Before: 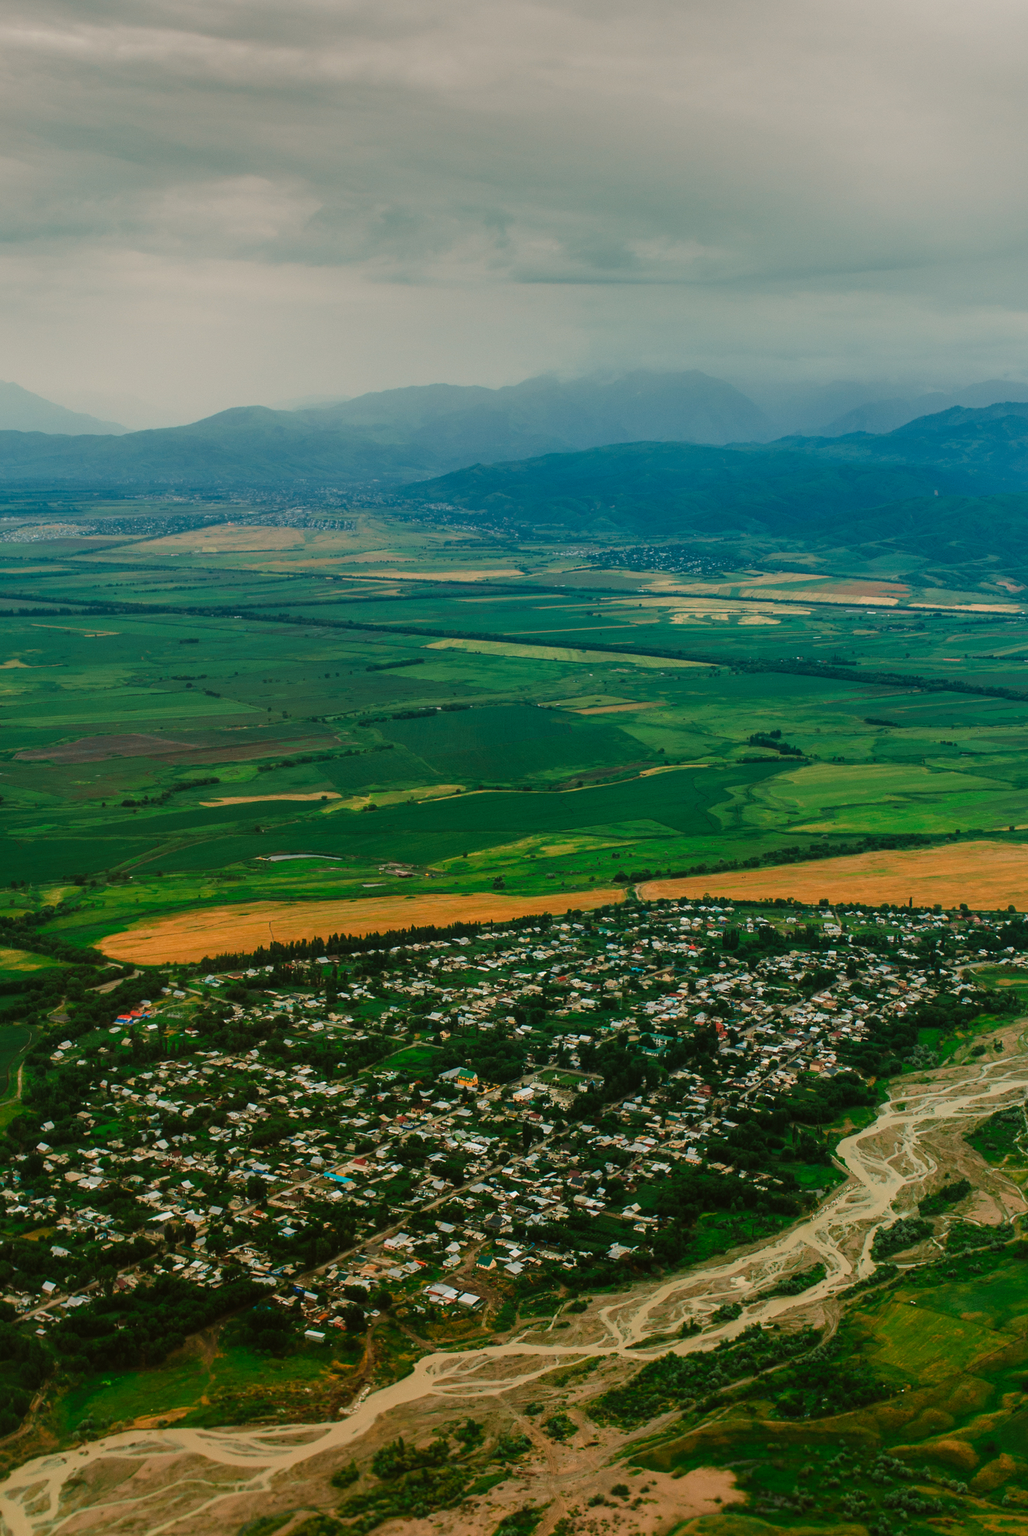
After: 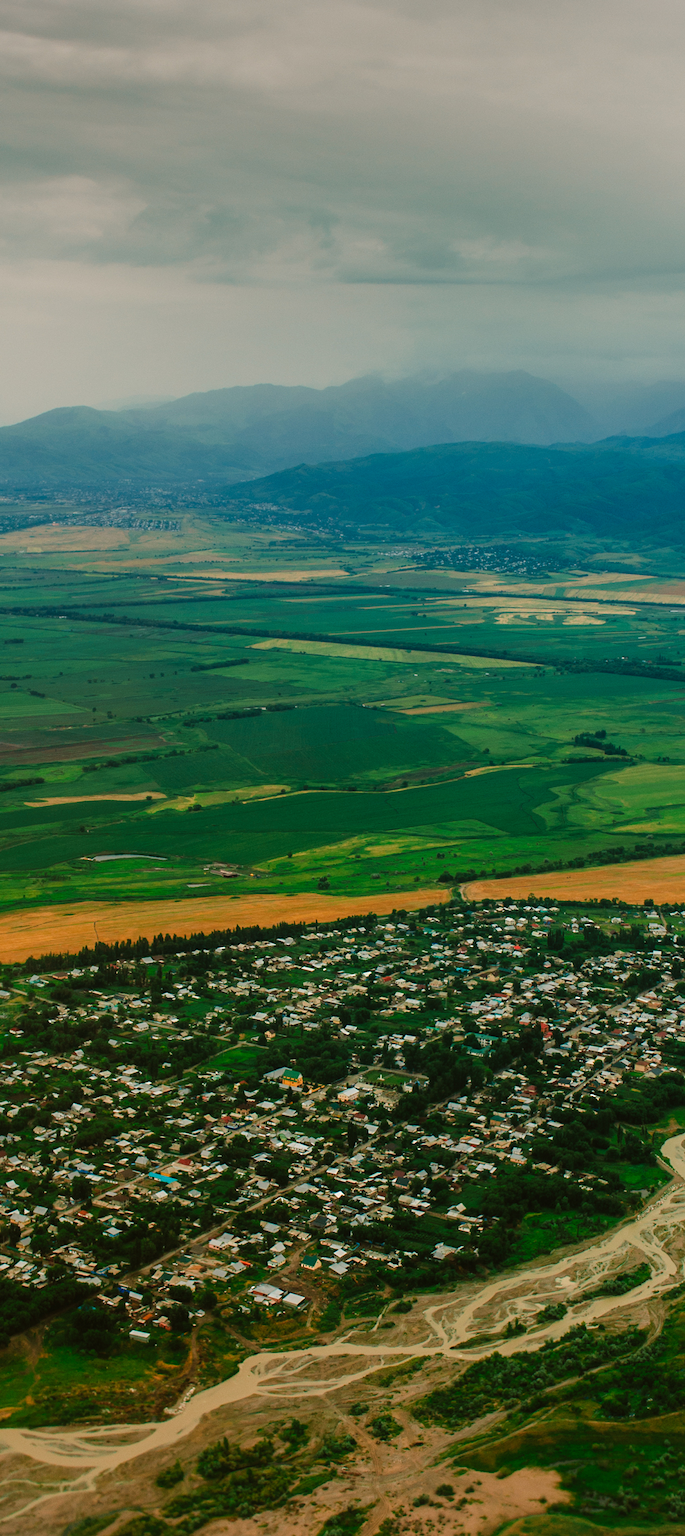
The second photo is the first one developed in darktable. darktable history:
crop: left 17.072%, right 16.237%
sharpen: radius 5.281, amount 0.311, threshold 26.024
vignetting: fall-off start 100.1%
